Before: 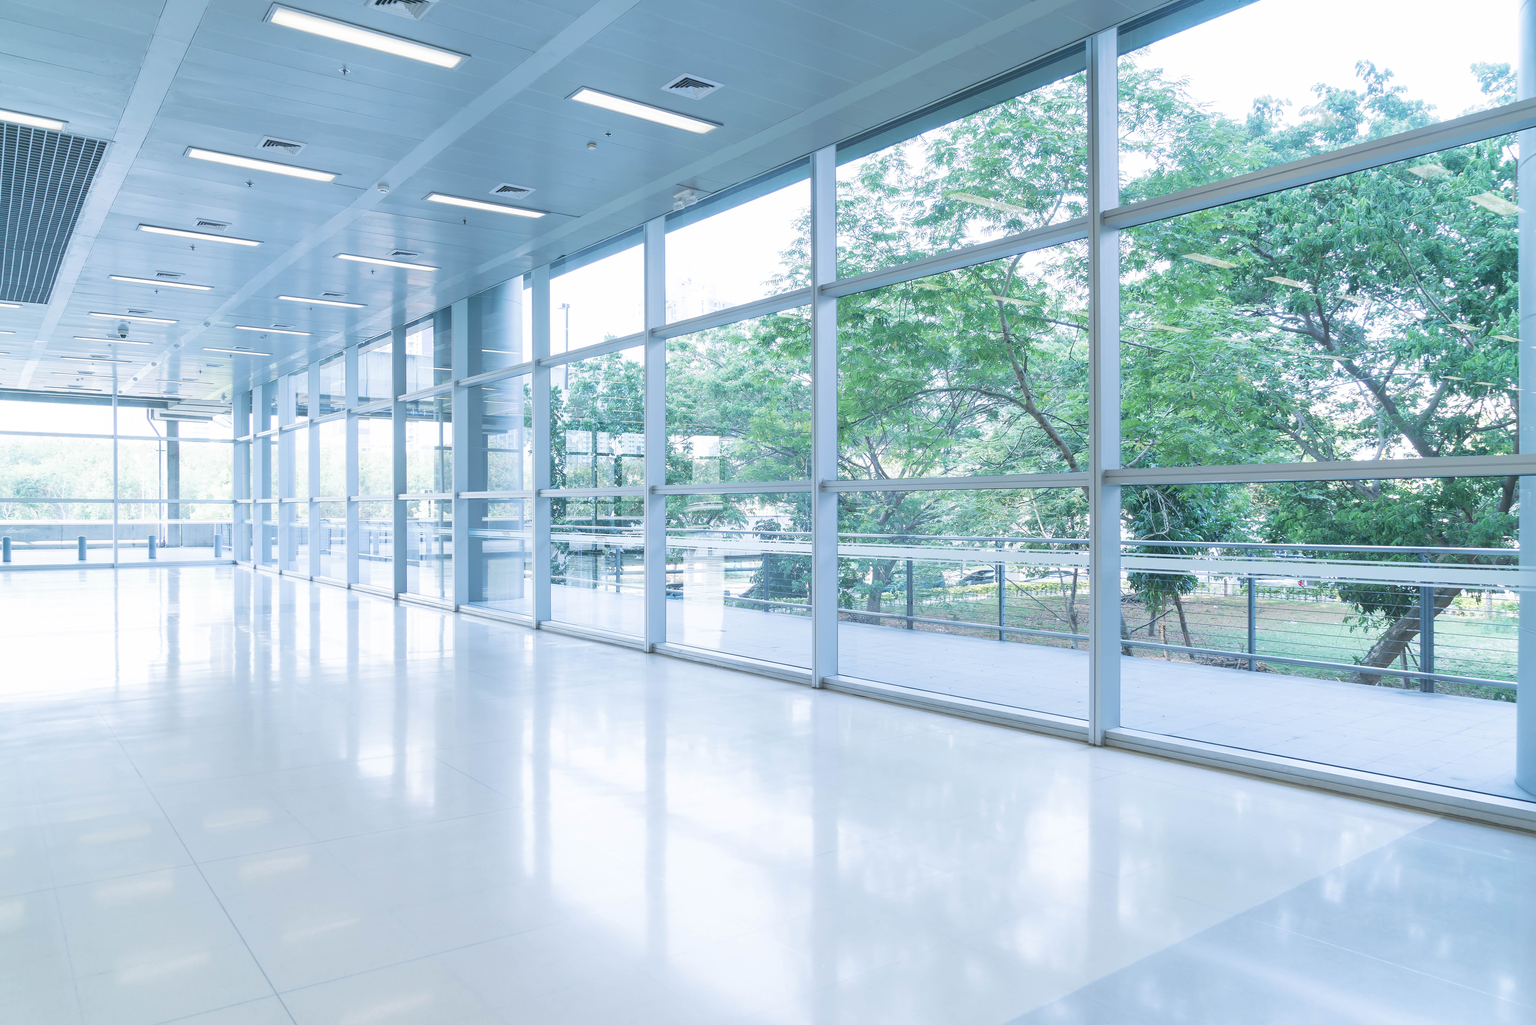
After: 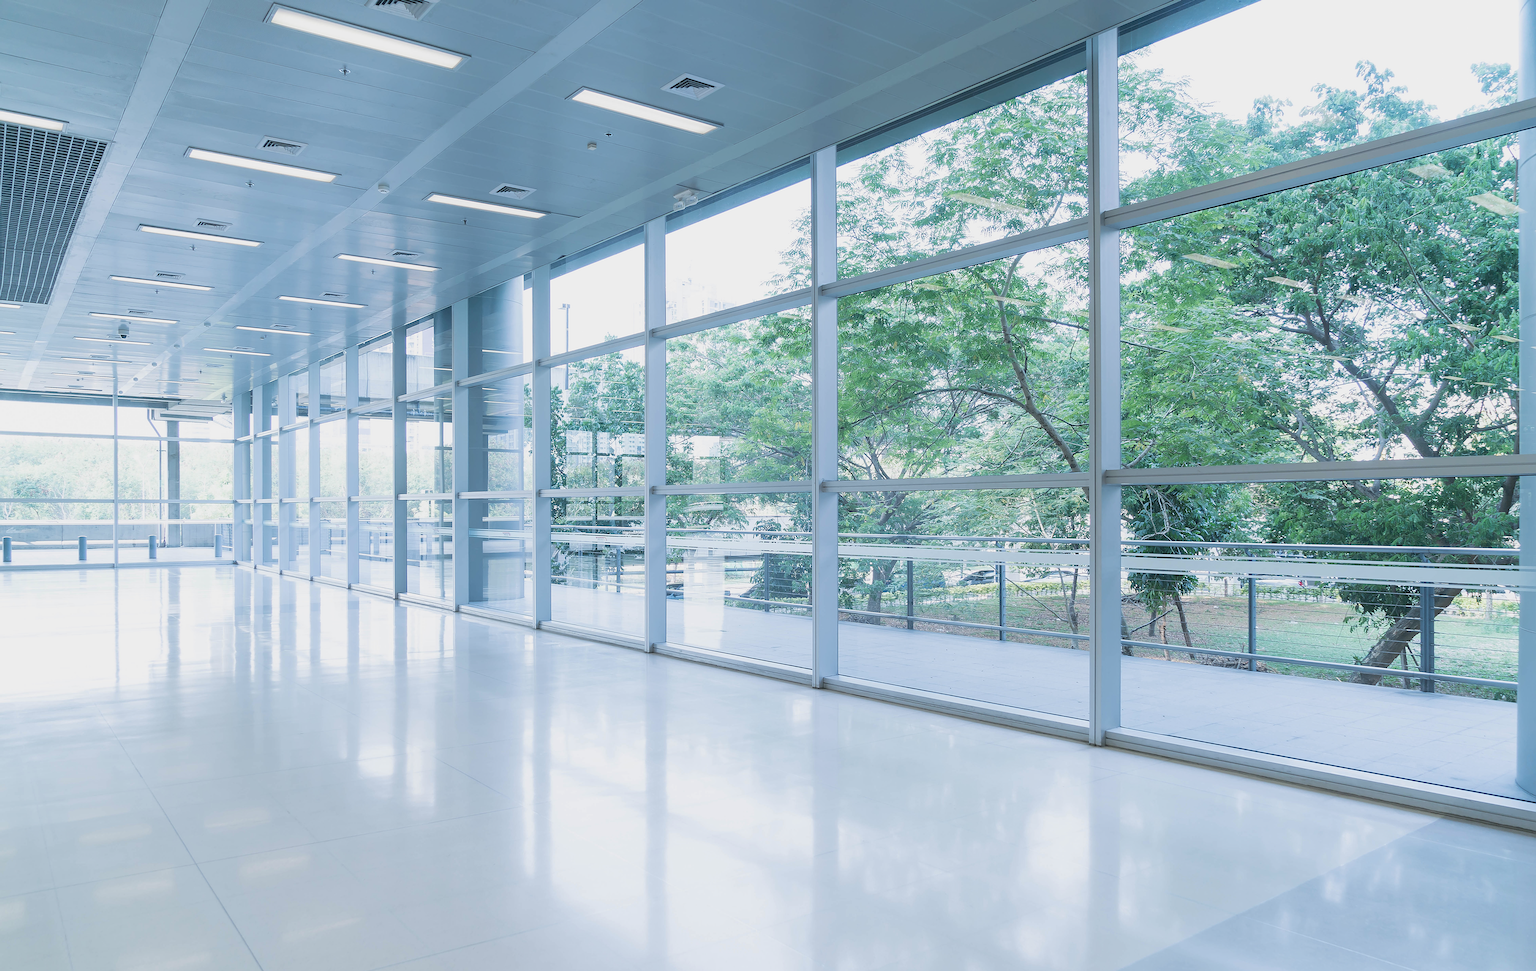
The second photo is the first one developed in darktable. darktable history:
tone equalizer: -8 EV 0.258 EV, -7 EV 0.396 EV, -6 EV 0.447 EV, -5 EV 0.216 EV, -3 EV -0.265 EV, -2 EV -0.391 EV, -1 EV -0.438 EV, +0 EV -0.225 EV
sharpen: on, module defaults
crop and rotate: top 0.004%, bottom 5.21%
